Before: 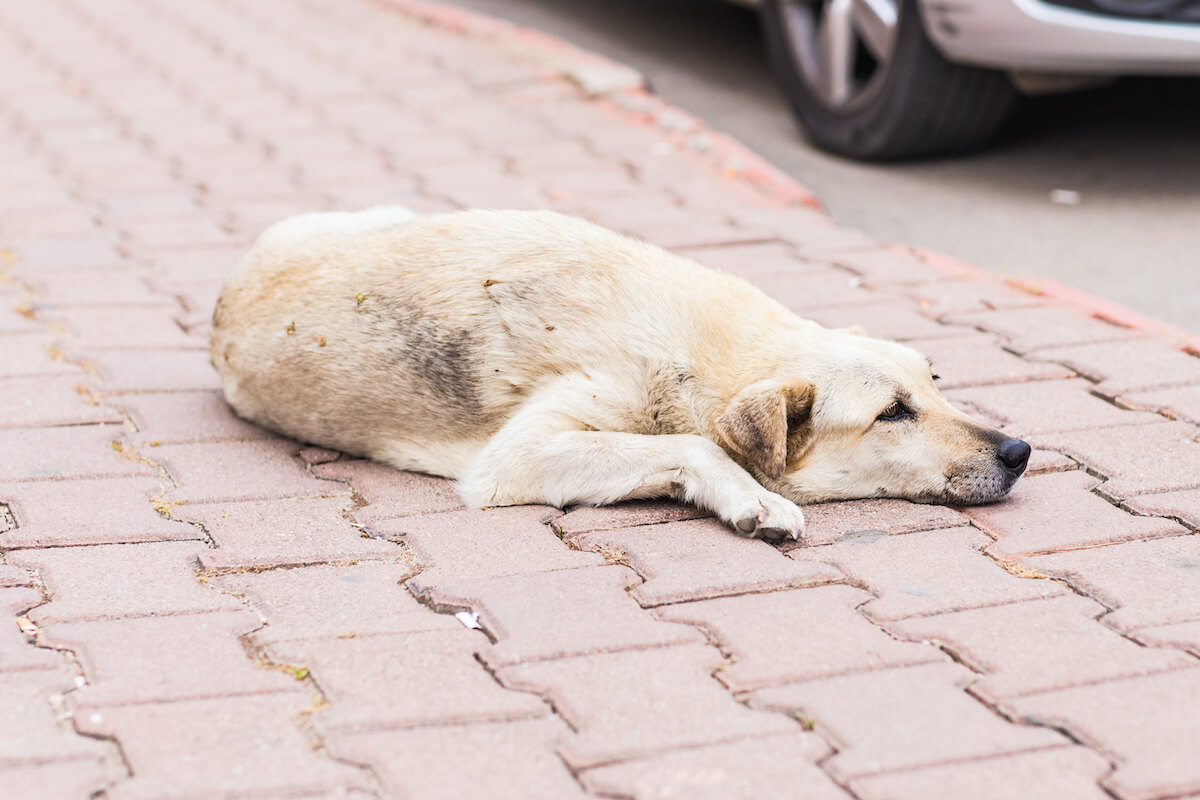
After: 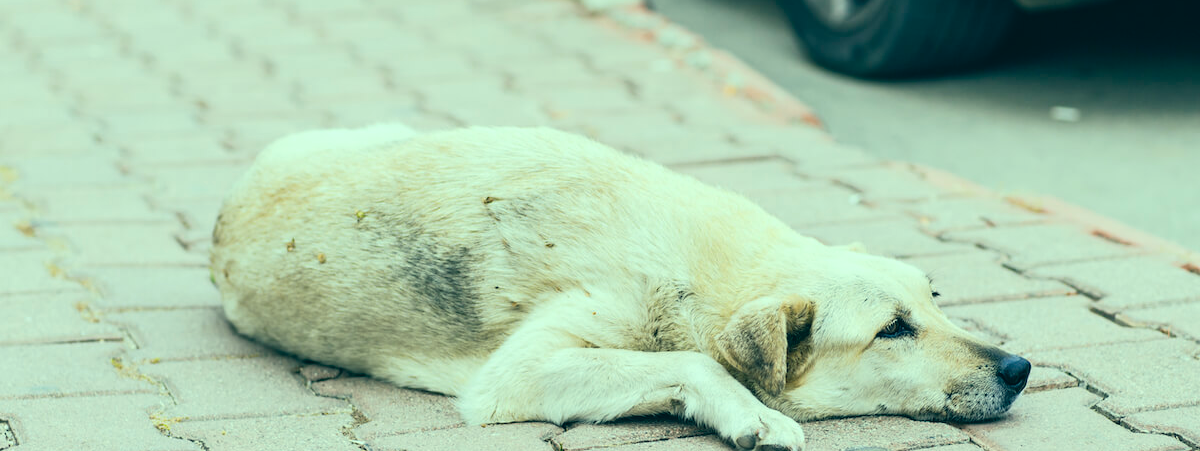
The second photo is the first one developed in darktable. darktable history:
crop and rotate: top 10.441%, bottom 33.122%
color correction: highlights a* -19.94, highlights b* 9.8, shadows a* -19.91, shadows b* -11.42
